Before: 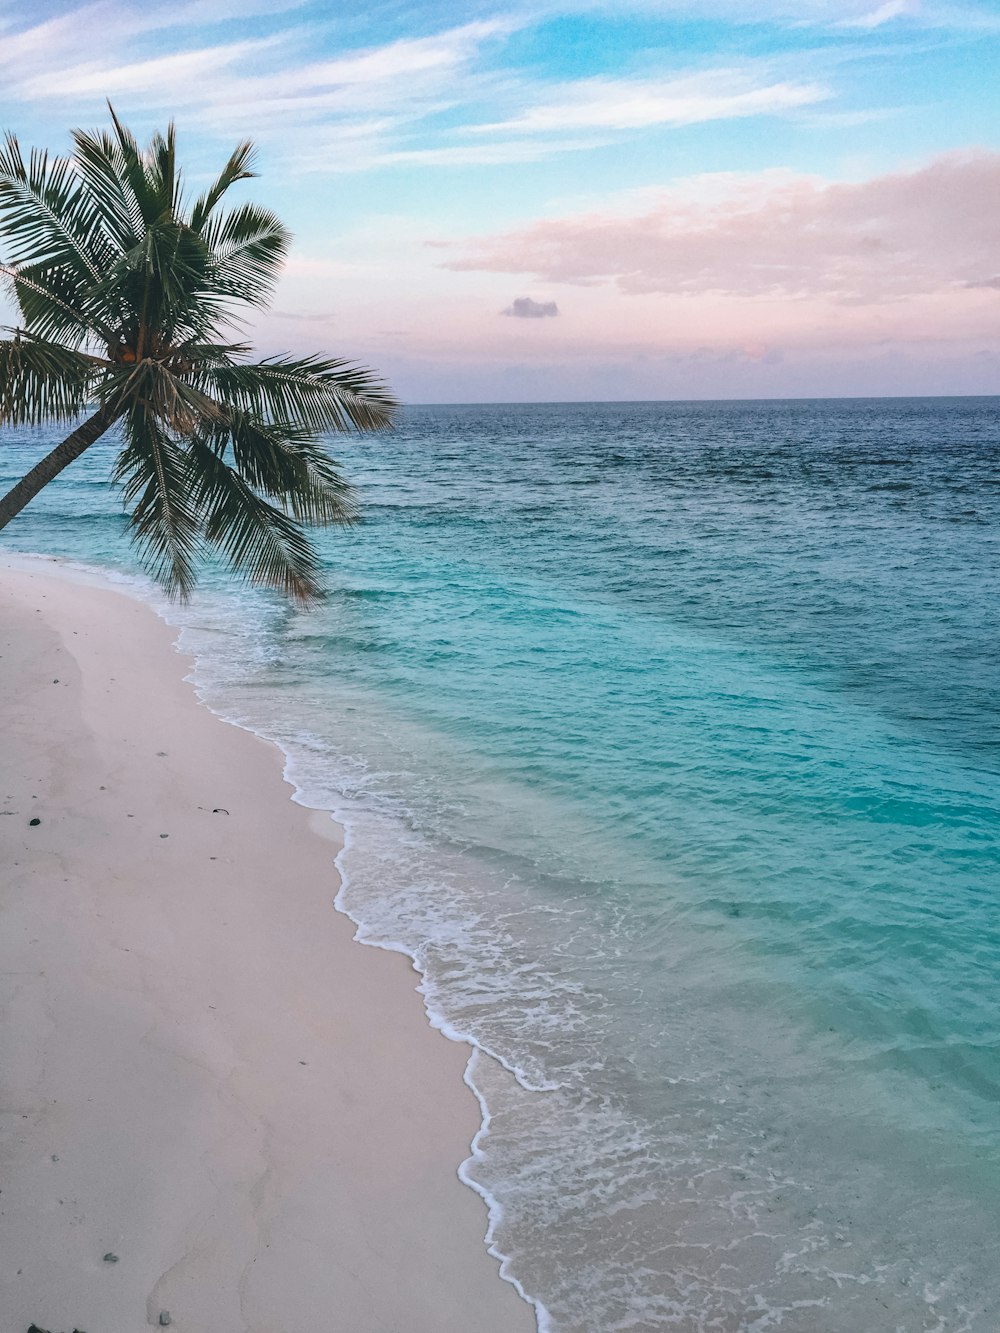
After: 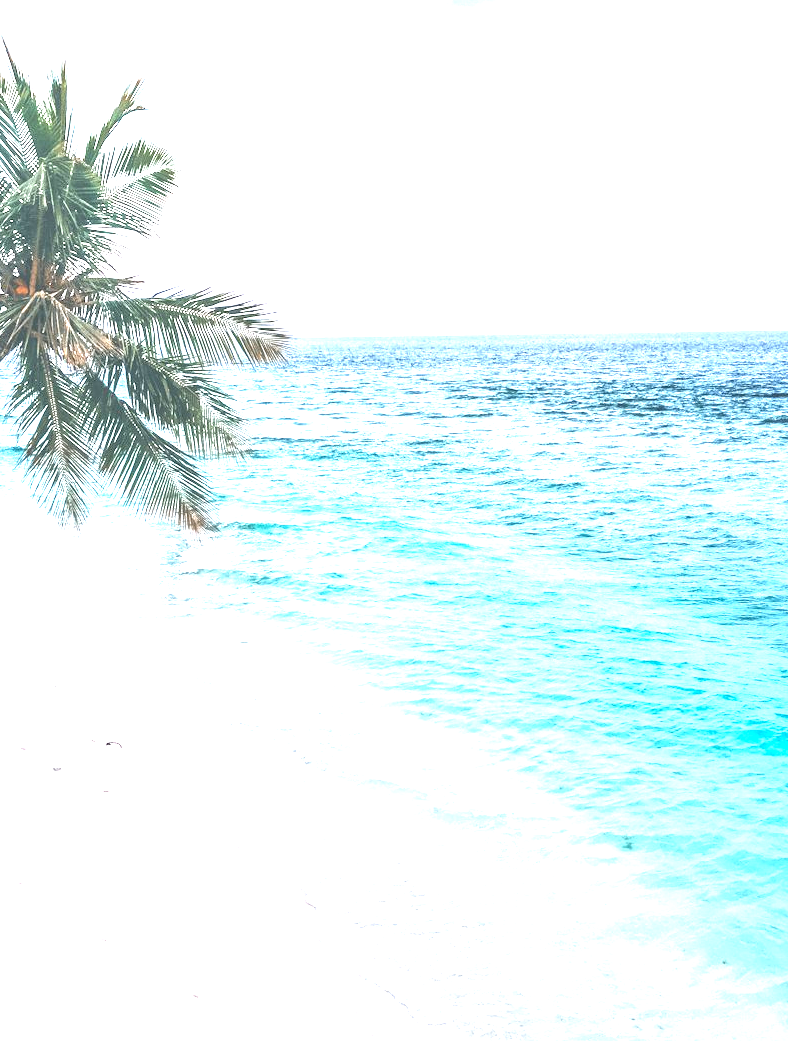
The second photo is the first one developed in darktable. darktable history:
local contrast: detail 130%
exposure: black level correction 0, exposure 2.327 EV, compensate exposure bias true, compensate highlight preservation false
crop and rotate: left 10.77%, top 5.1%, right 10.41%, bottom 16.76%
